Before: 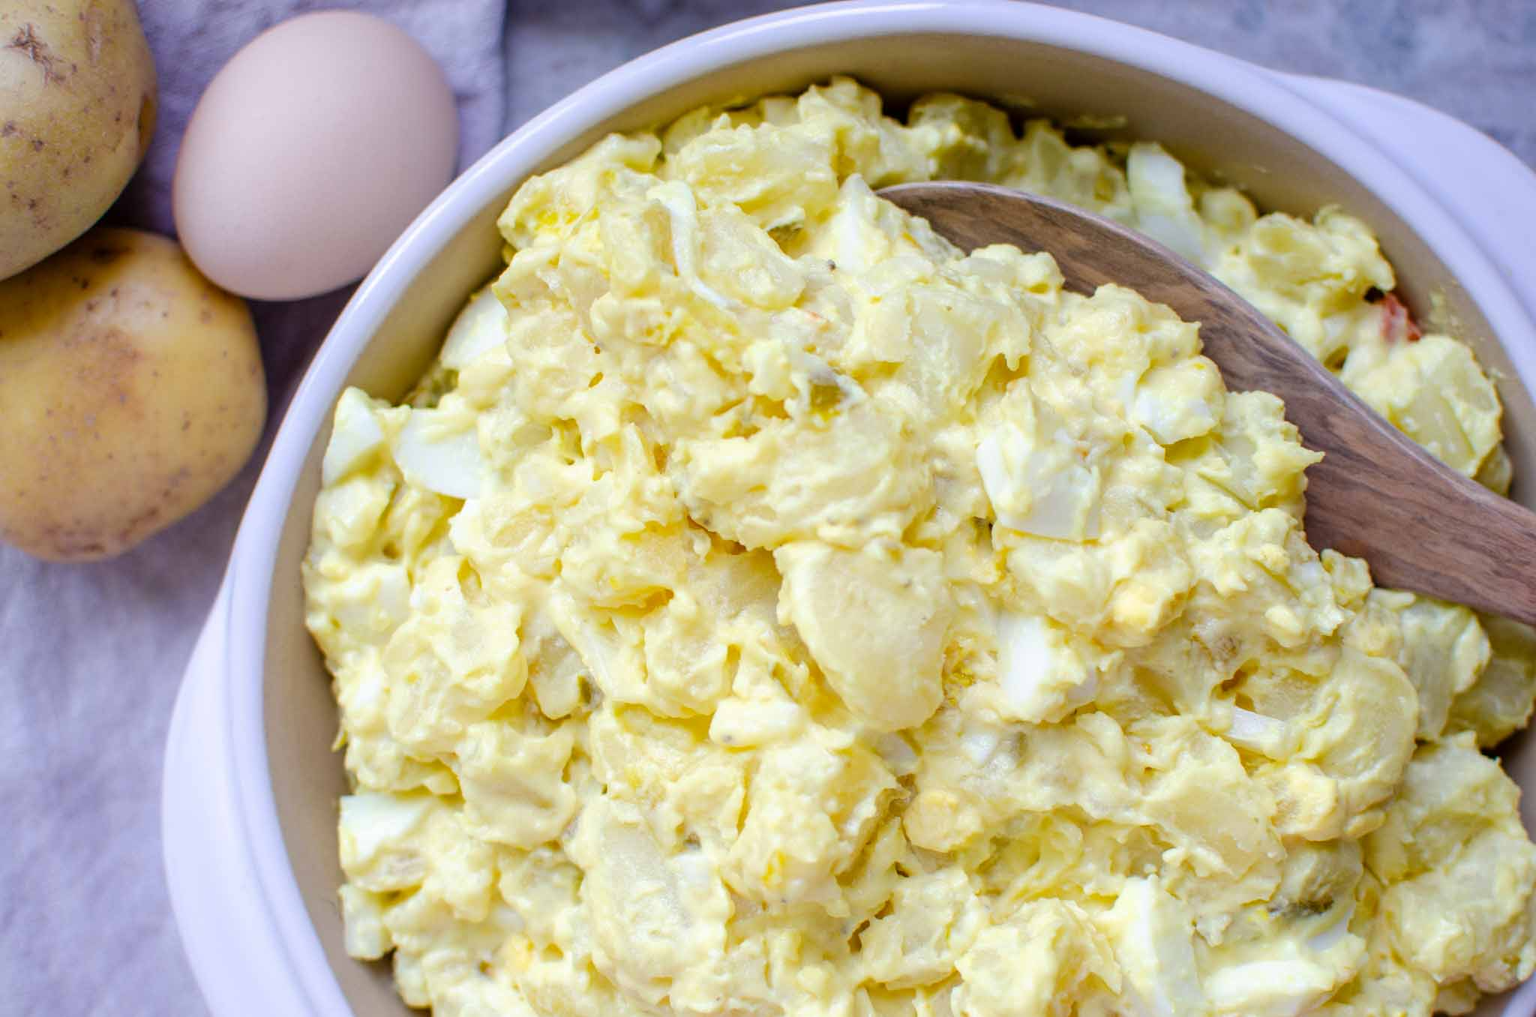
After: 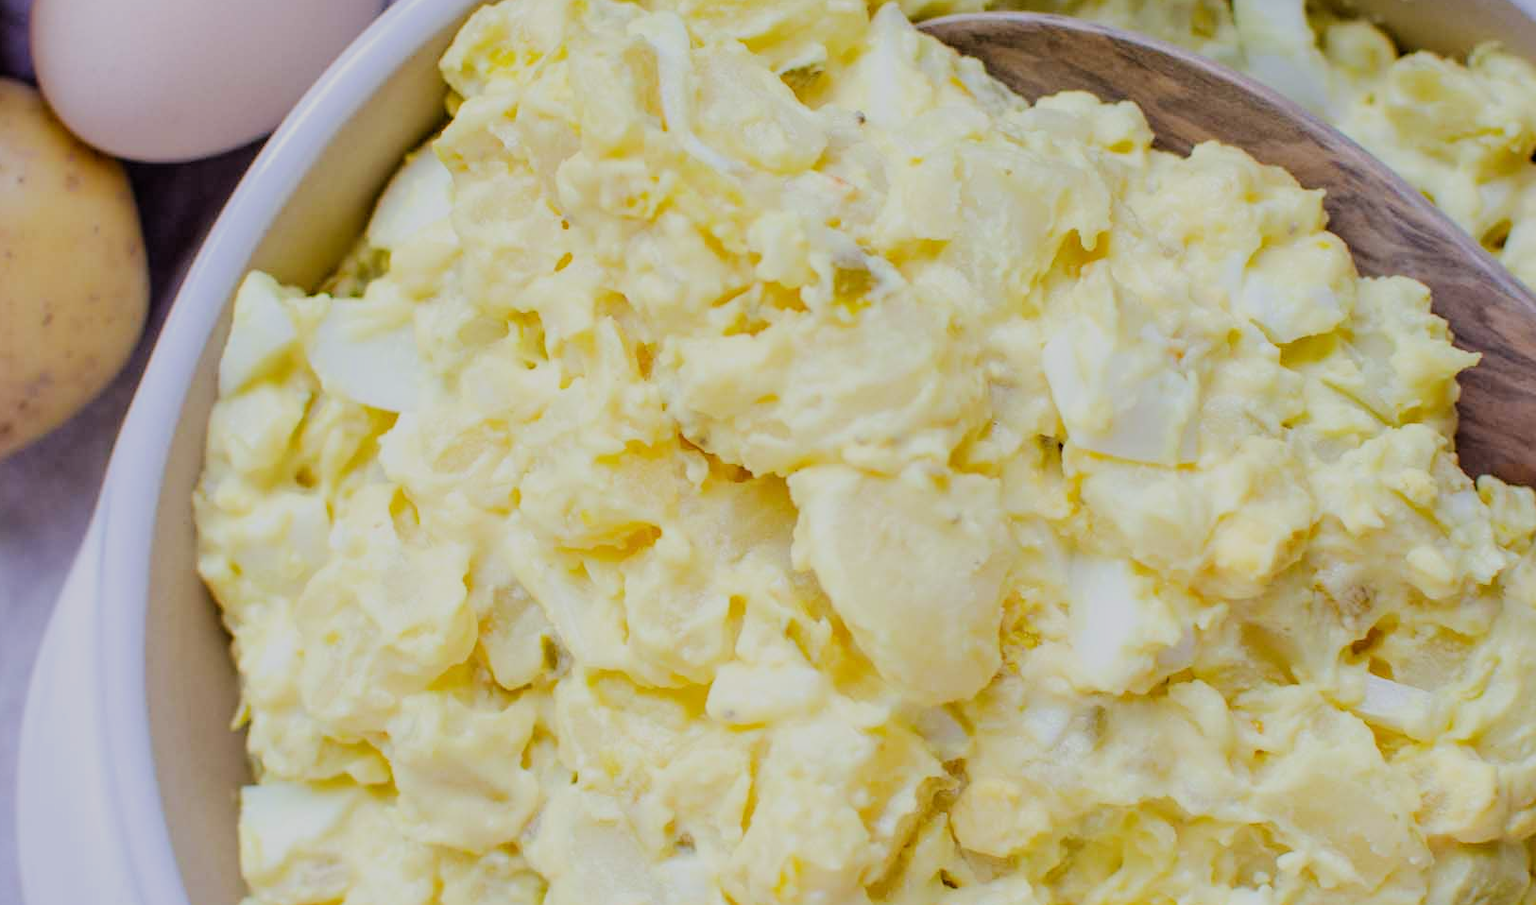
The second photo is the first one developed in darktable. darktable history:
filmic rgb: black relative exposure -8.54 EV, white relative exposure 5.52 EV, hardness 3.39, contrast 1.016
crop: left 9.712%, top 16.928%, right 10.845%, bottom 12.332%
